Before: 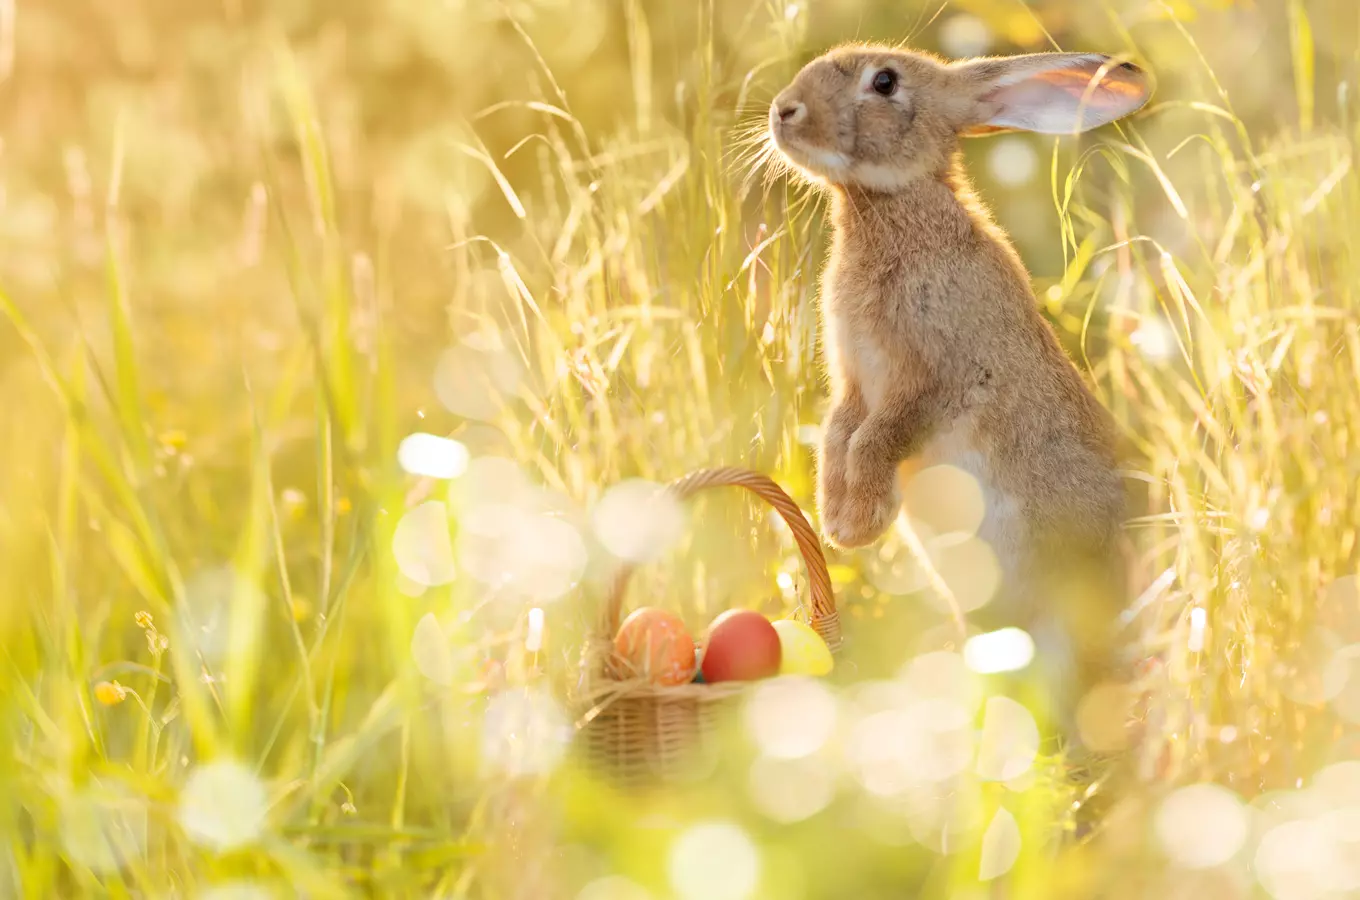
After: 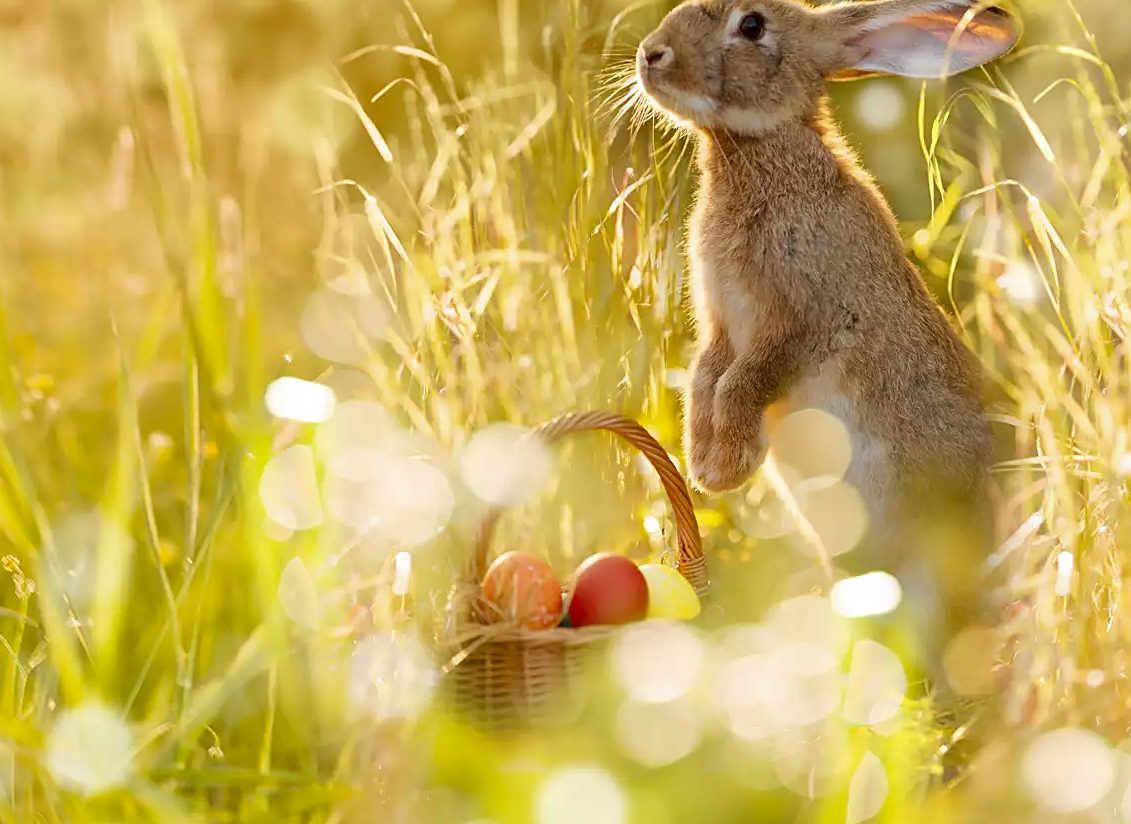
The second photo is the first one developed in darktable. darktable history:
sharpen: on, module defaults
contrast brightness saturation: brightness -0.195, saturation 0.077
crop: left 9.82%, top 6.279%, right 6.976%, bottom 2.117%
